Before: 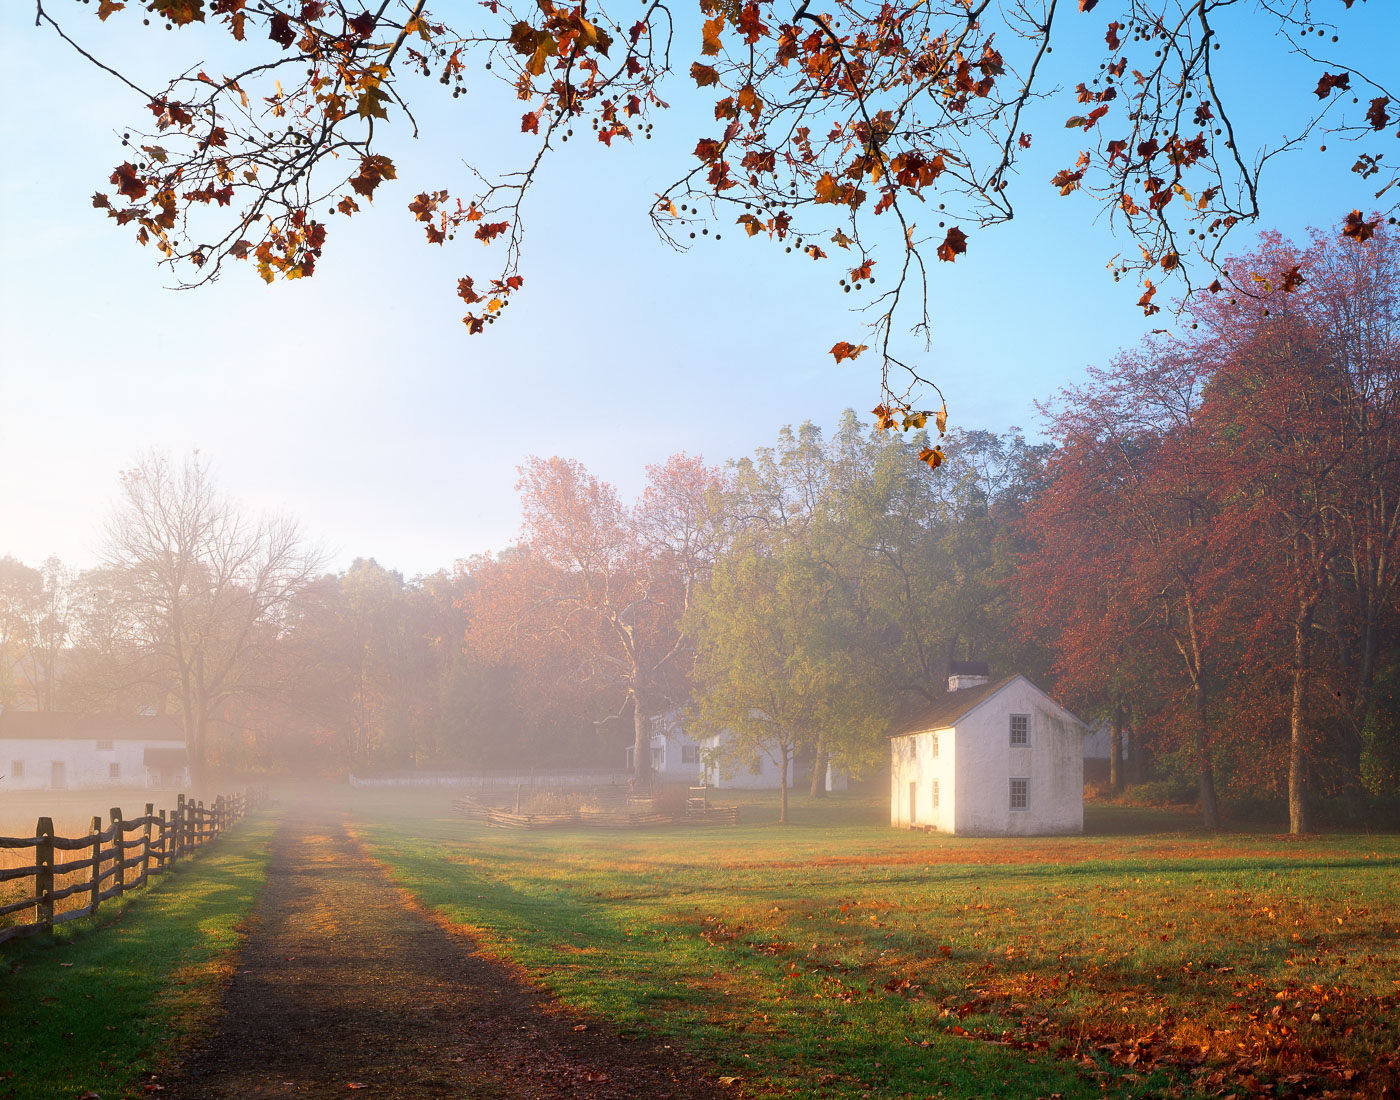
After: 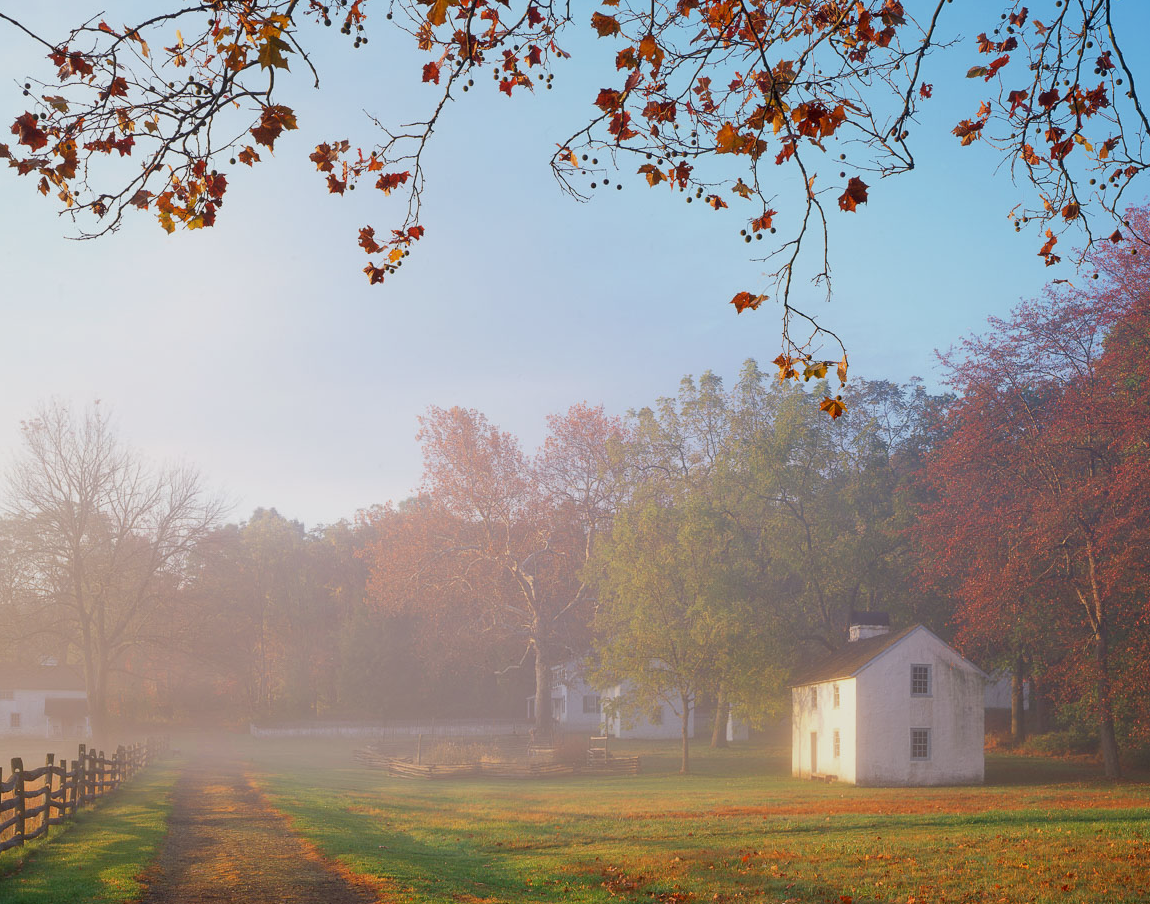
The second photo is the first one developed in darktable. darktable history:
tone equalizer: -8 EV 0.25 EV, -7 EV 0.417 EV, -6 EV 0.417 EV, -5 EV 0.25 EV, -3 EV -0.25 EV, -2 EV -0.417 EV, -1 EV -0.417 EV, +0 EV -0.25 EV, edges refinement/feathering 500, mask exposure compensation -1.57 EV, preserve details guided filter
crop and rotate: left 7.196%, top 4.574%, right 10.605%, bottom 13.178%
